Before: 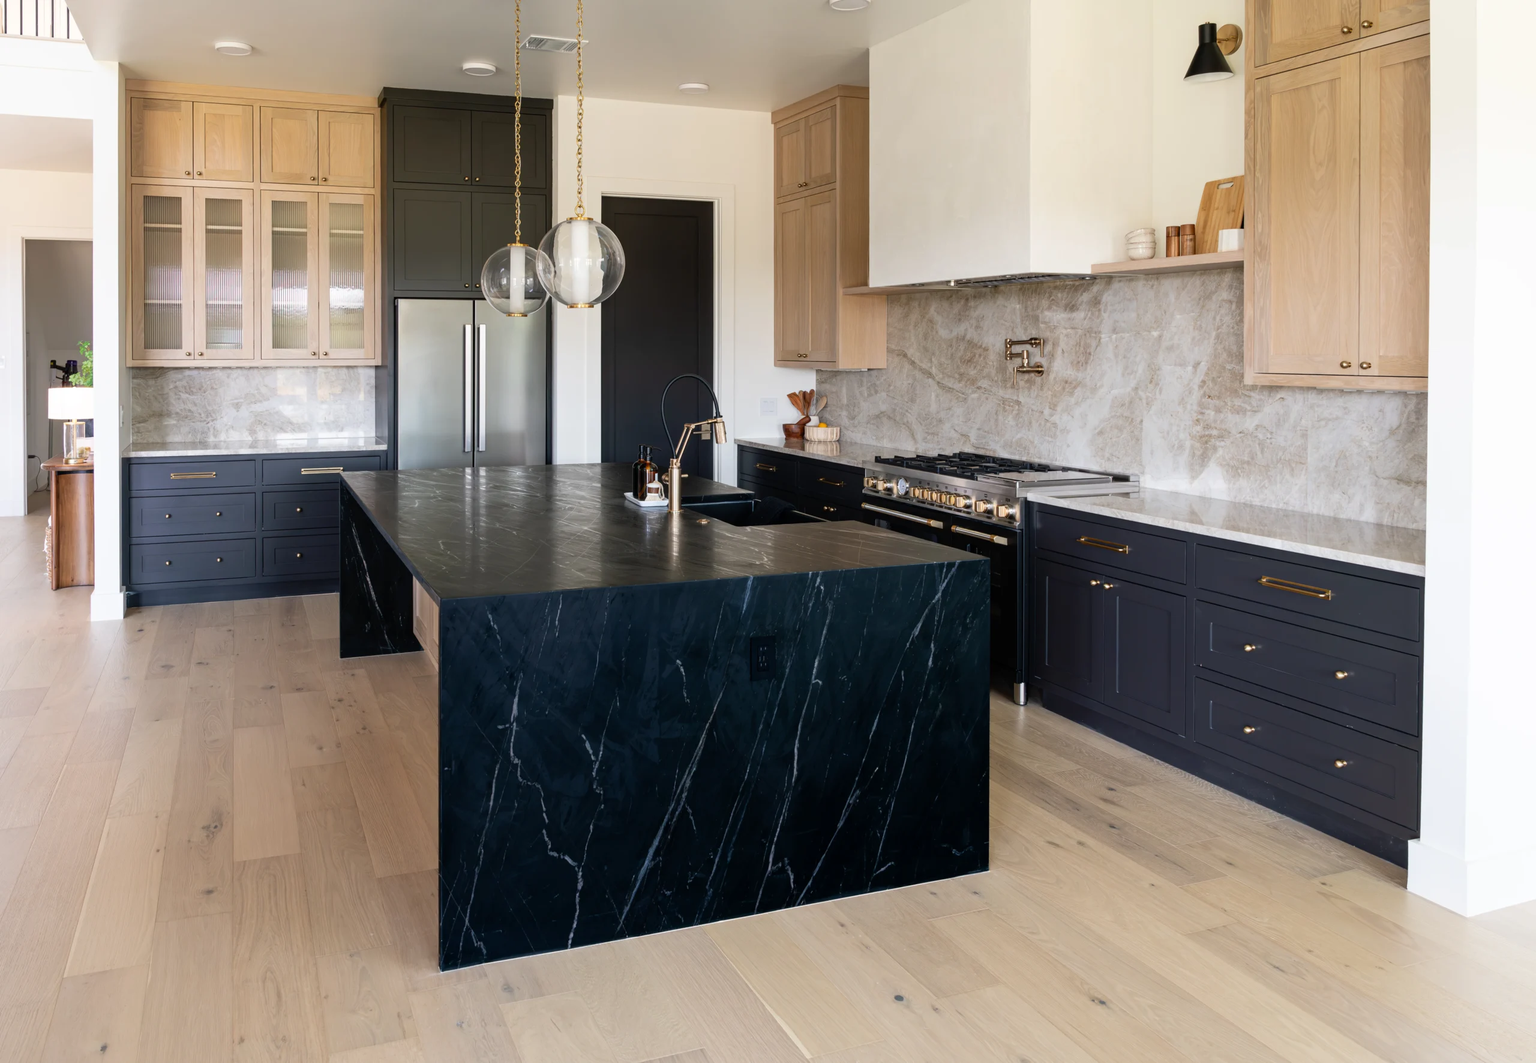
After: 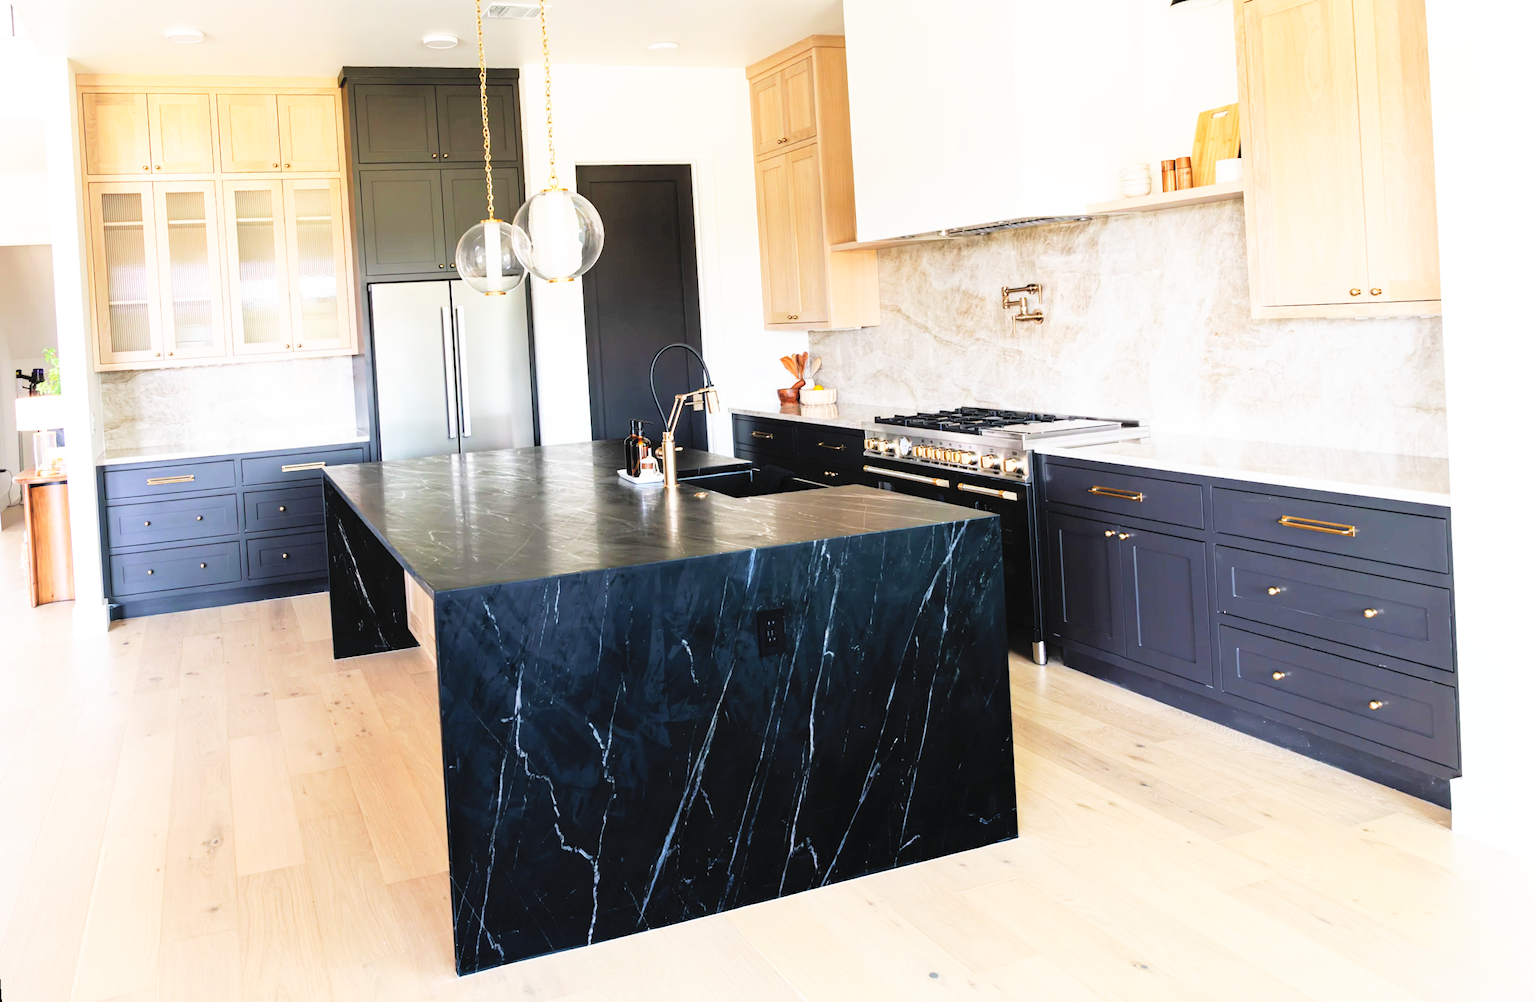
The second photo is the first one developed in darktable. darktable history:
base curve: curves: ch0 [(0, 0) (0.007, 0.004) (0.027, 0.03) (0.046, 0.07) (0.207, 0.54) (0.442, 0.872) (0.673, 0.972) (1, 1)], preserve colors none
rotate and perspective: rotation -3.52°, crop left 0.036, crop right 0.964, crop top 0.081, crop bottom 0.919
contrast brightness saturation: brightness 0.28
